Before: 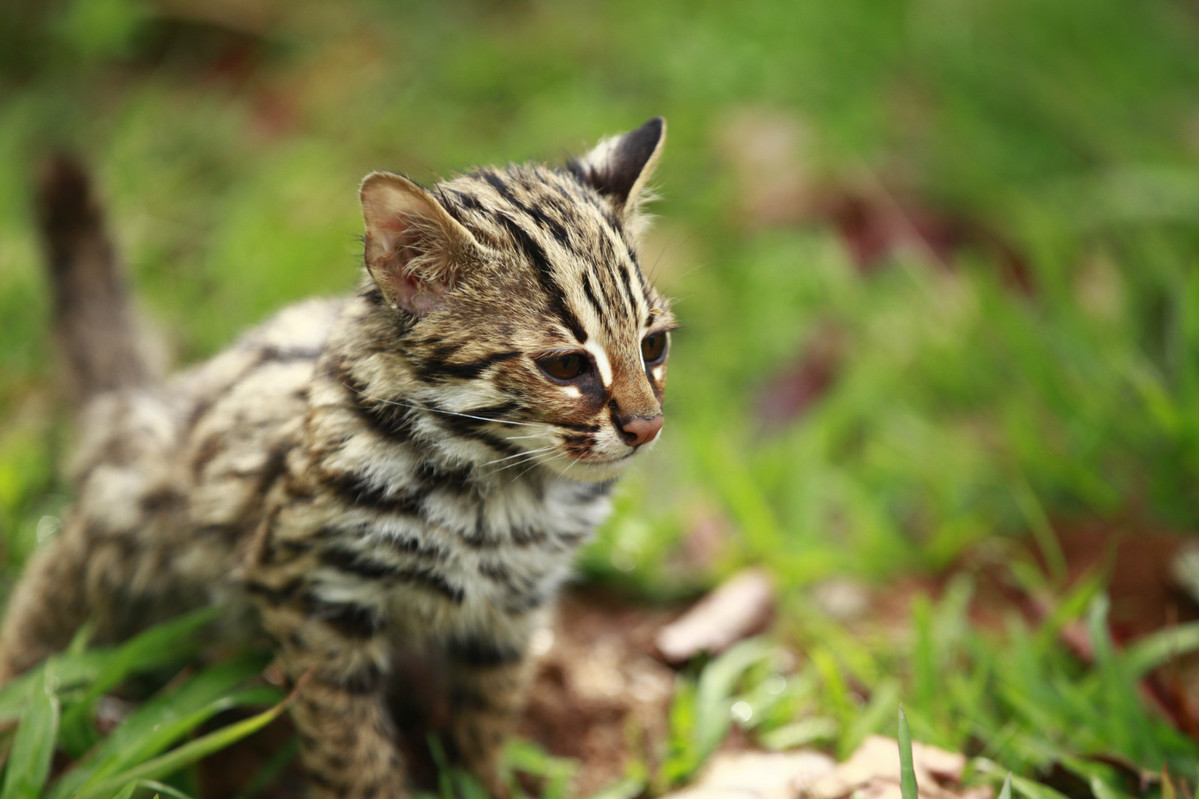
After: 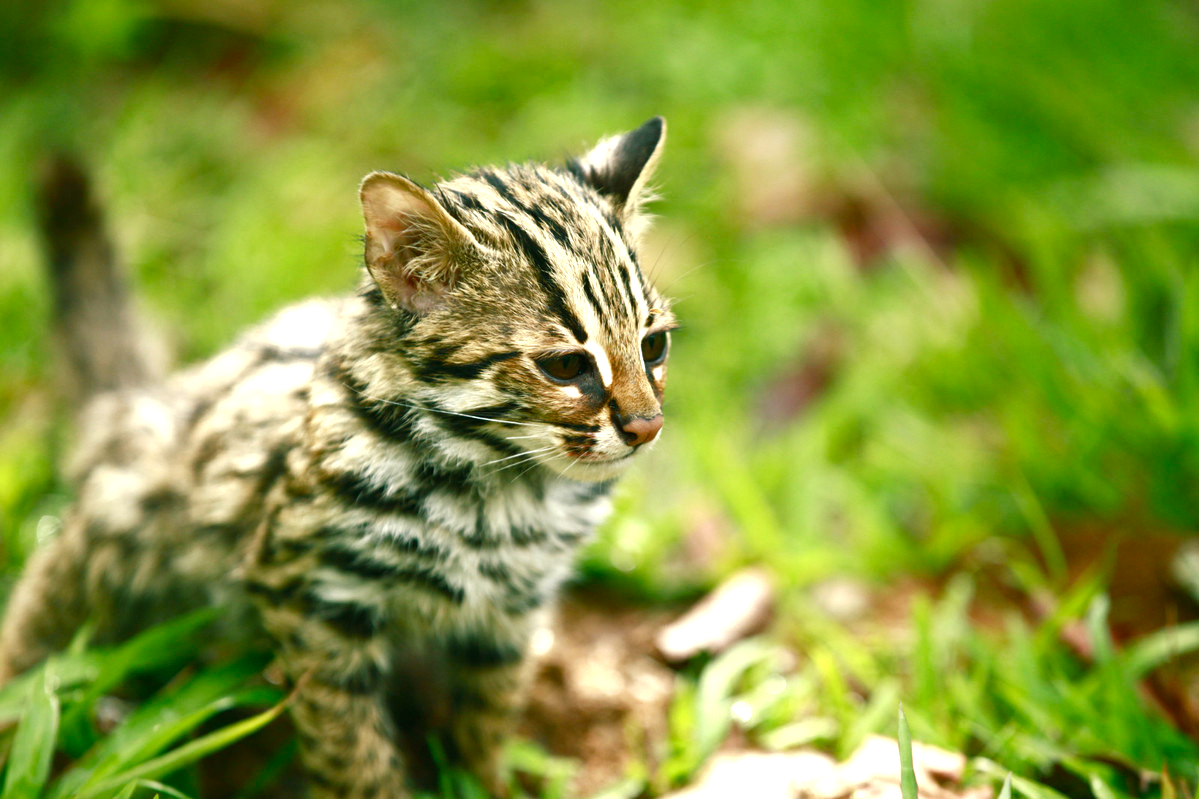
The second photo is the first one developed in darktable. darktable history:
base curve: curves: ch0 [(0, 0) (0.472, 0.508) (1, 1)], preserve colors none
color balance rgb: shadows lift › chroma 11.974%, shadows lift › hue 133.93°, highlights gain › luminance 6.271%, highlights gain › chroma 2.53%, highlights gain › hue 90.97°, perceptual saturation grading › global saturation 13.947%, perceptual saturation grading › highlights -25.846%, perceptual saturation grading › shadows 29.631%, perceptual brilliance grading › global brilliance 11.486%, contrast 5.245%
exposure: exposure 0.128 EV, compensate highlight preservation false
